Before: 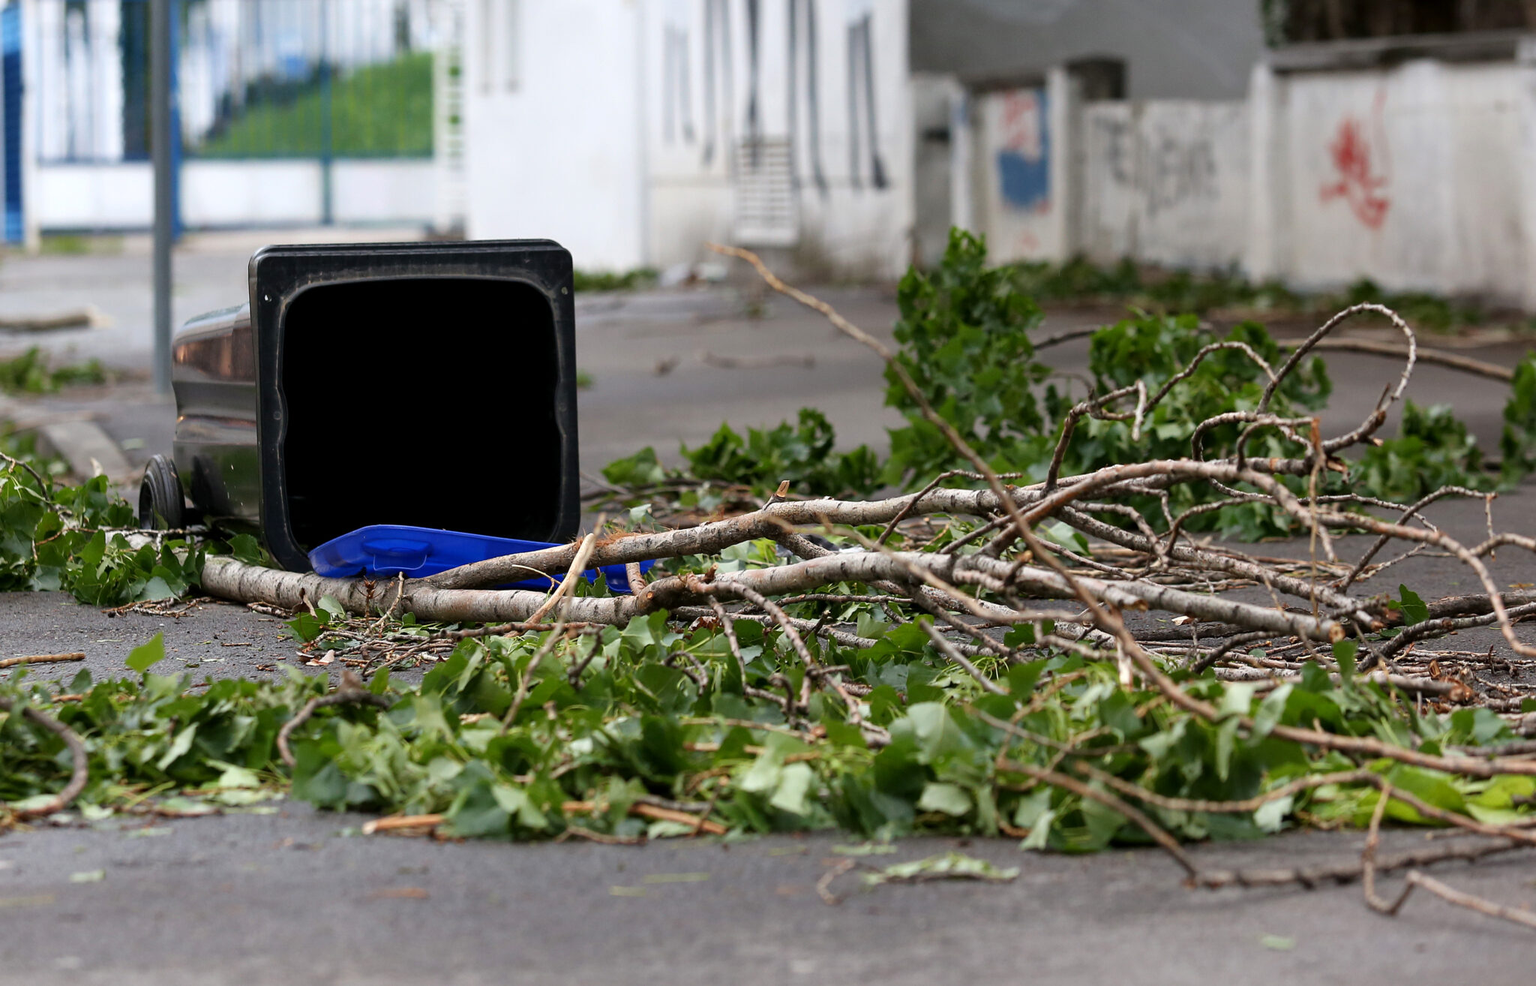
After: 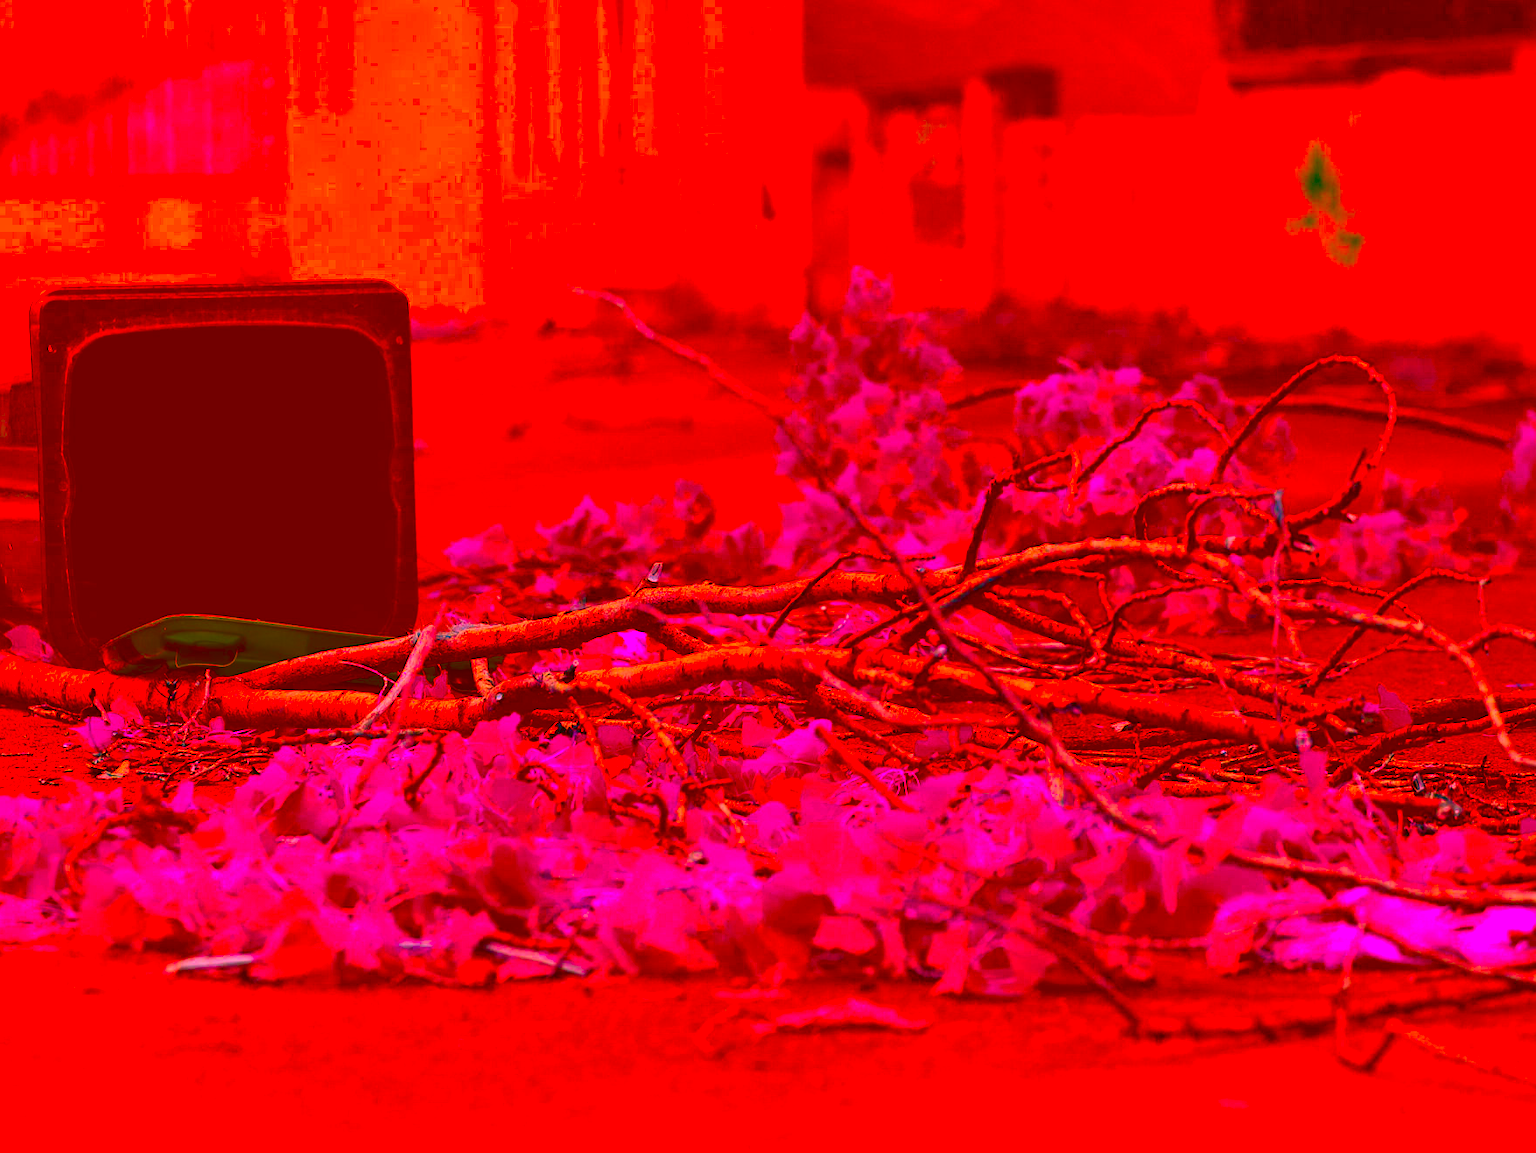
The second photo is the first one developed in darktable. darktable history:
shadows and highlights: on, module defaults
crop and rotate: left 14.584%
color correction: highlights a* -39.68, highlights b* -40, shadows a* -40, shadows b* -40, saturation -3
contrast brightness saturation: contrast 0.22, brightness -0.19, saturation 0.24
